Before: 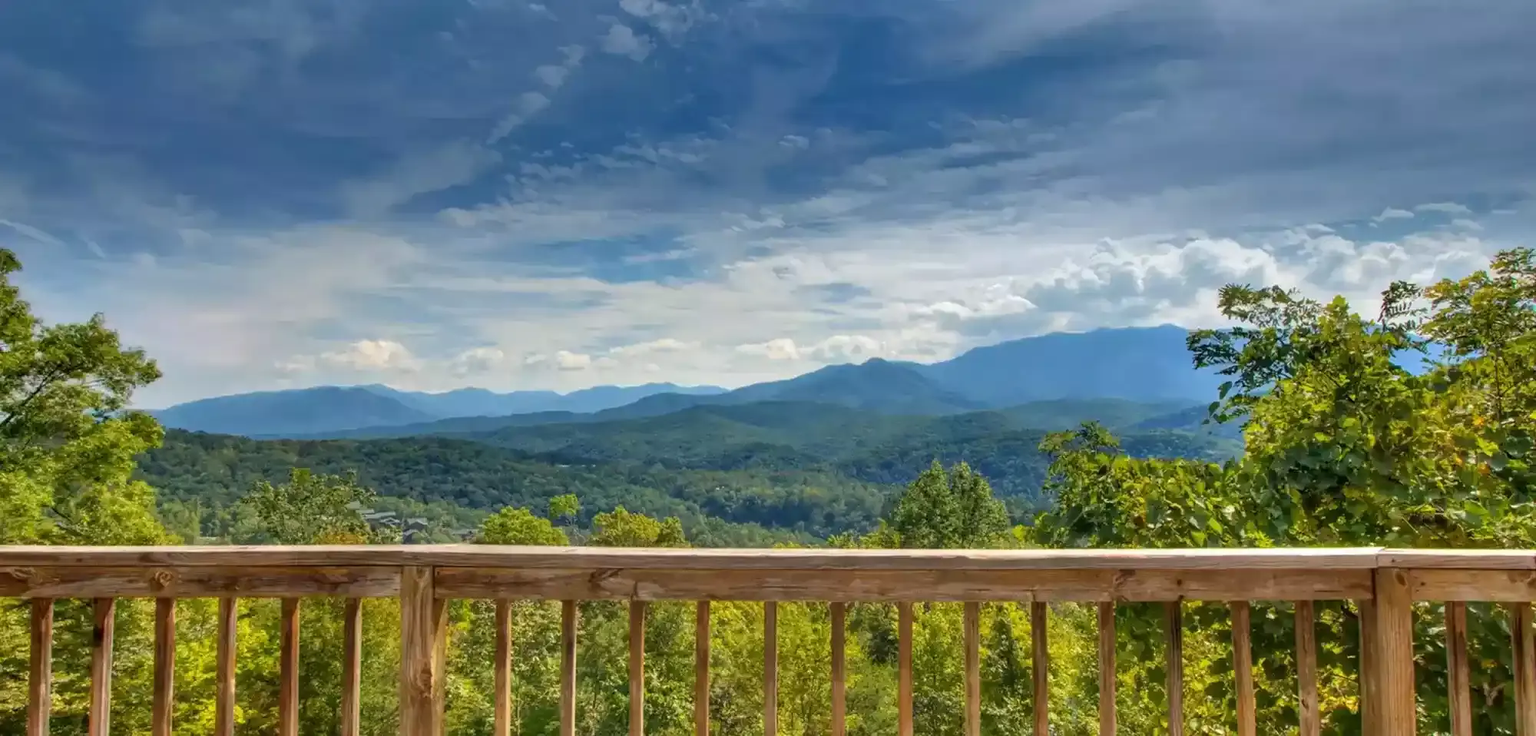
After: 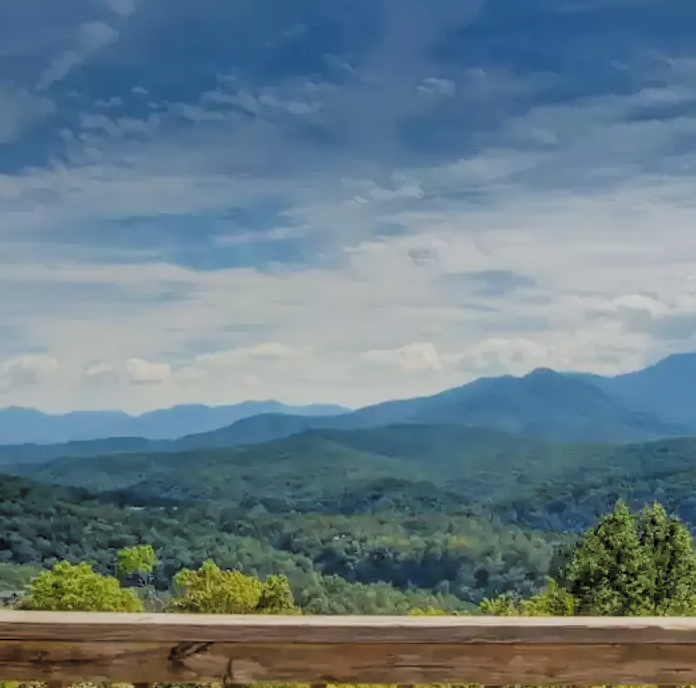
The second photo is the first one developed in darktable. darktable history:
filmic rgb: black relative exposure -4.29 EV, white relative exposure 4.56 EV, hardness 2.37, contrast 1.053, add noise in highlights 0.001, color science v3 (2019), use custom middle-gray values true, contrast in highlights soft
crop and rotate: left 29.929%, top 10.292%, right 35.249%, bottom 17.8%
